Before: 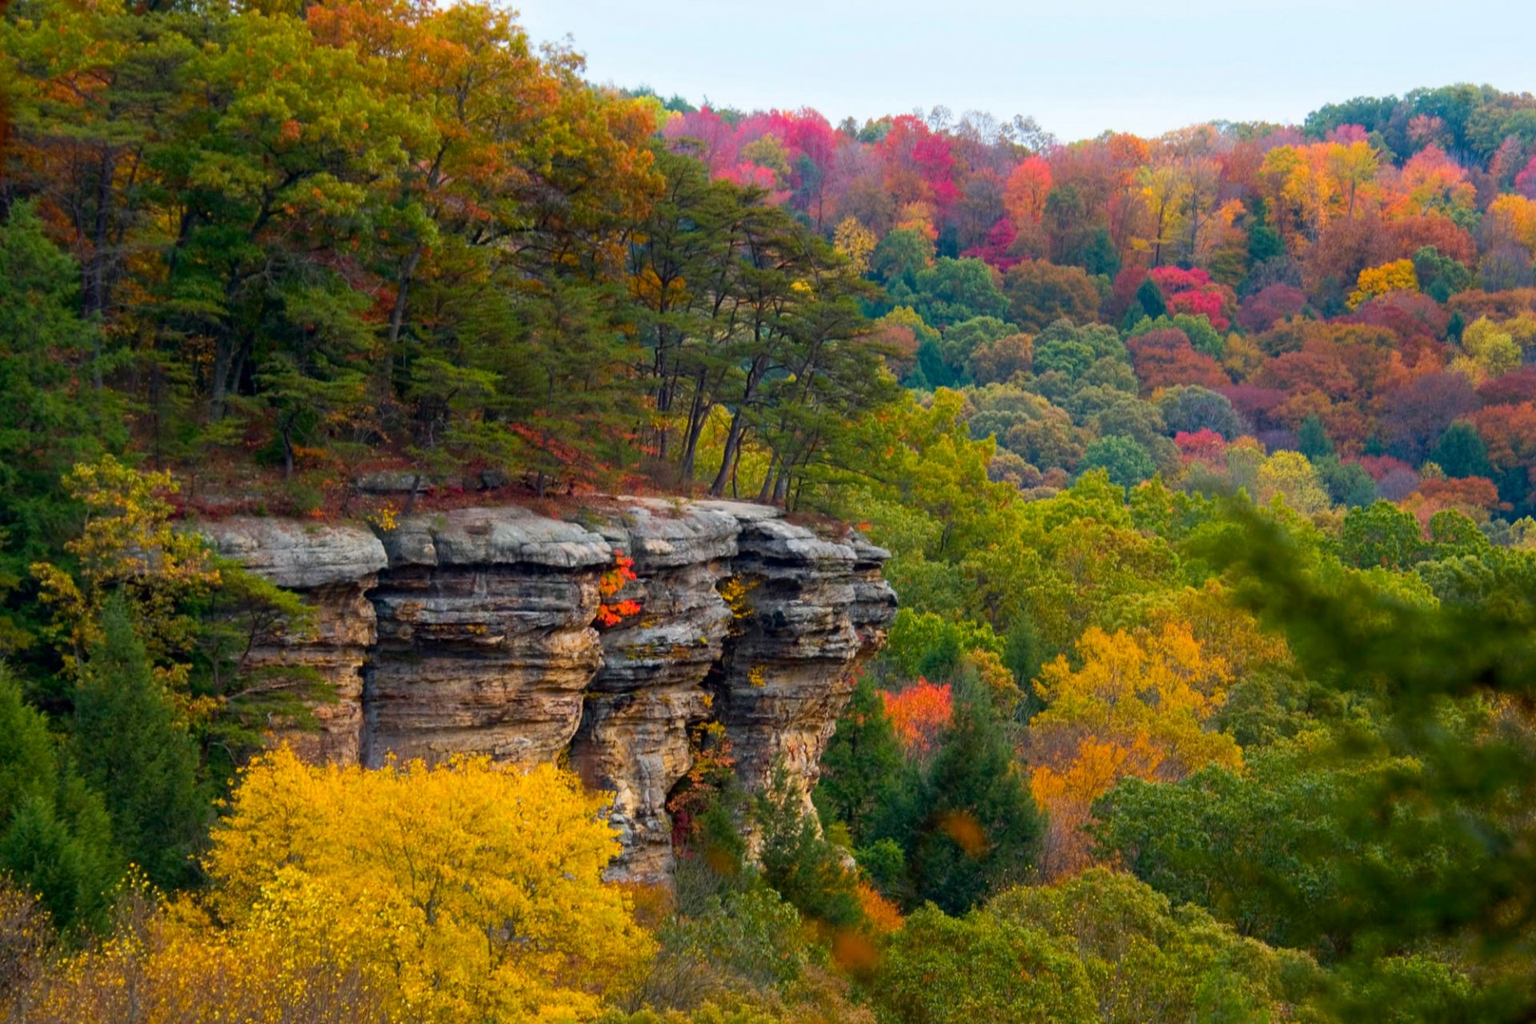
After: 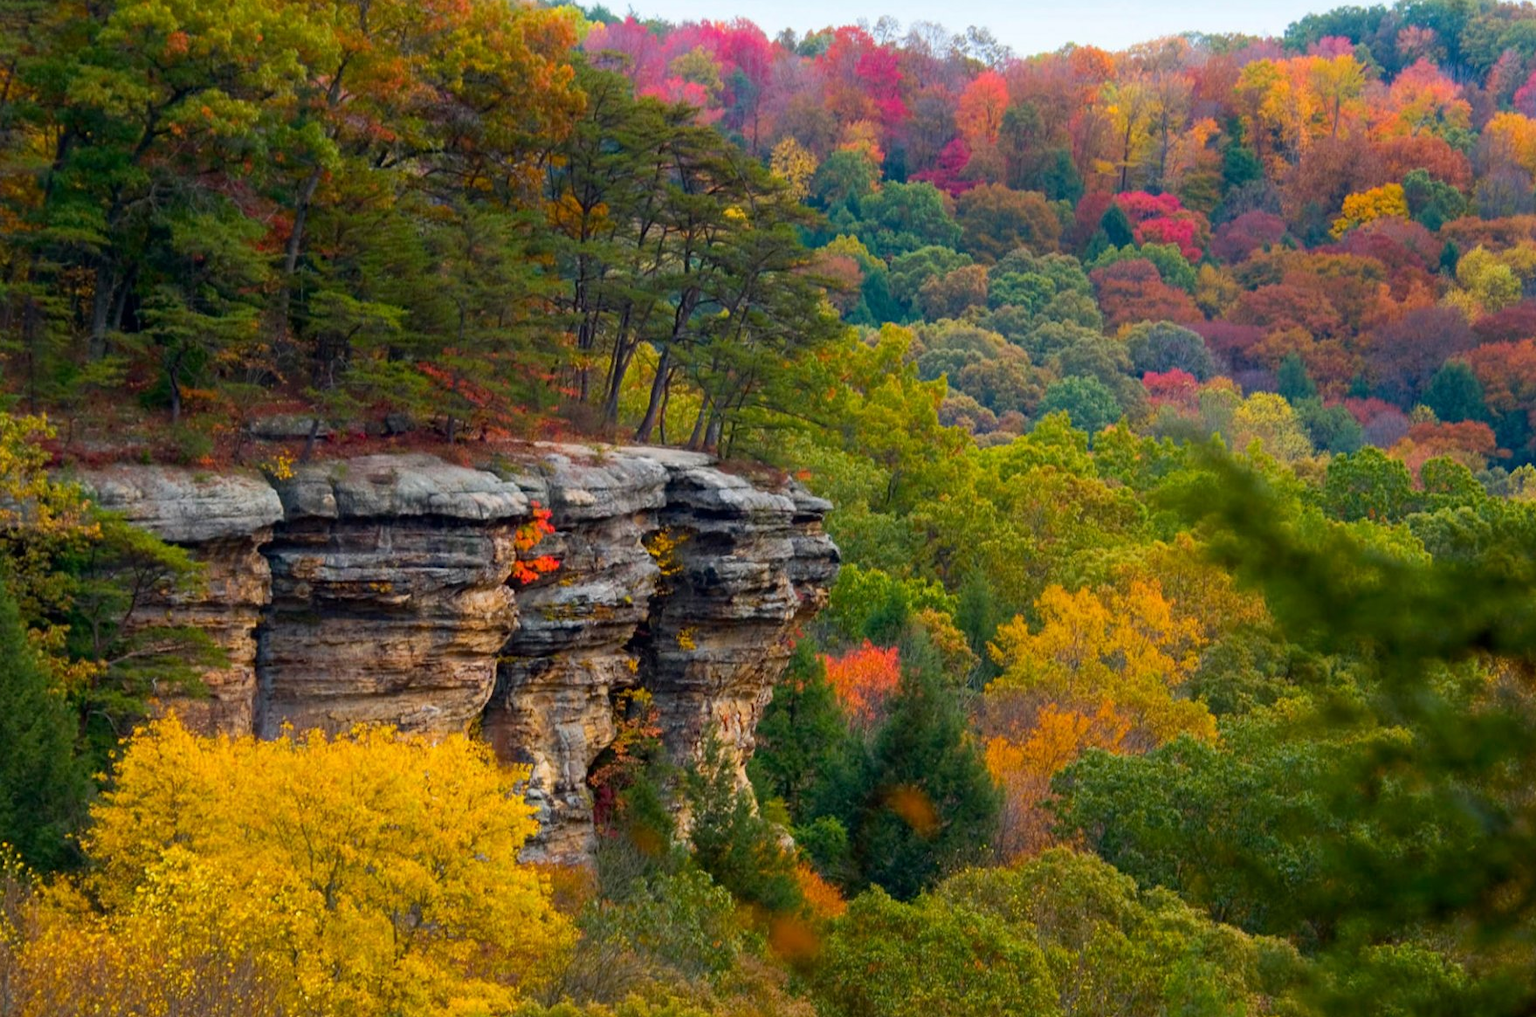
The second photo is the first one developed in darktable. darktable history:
crop and rotate: left 8.35%, top 8.942%
